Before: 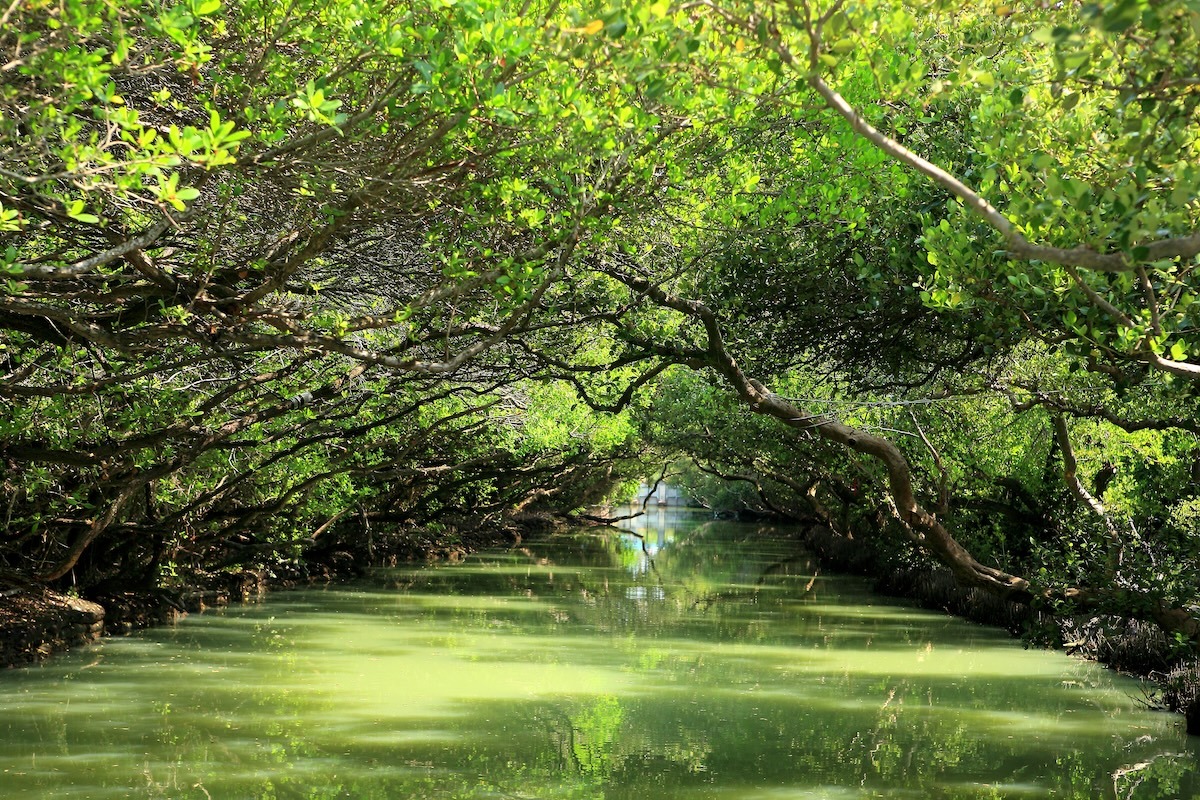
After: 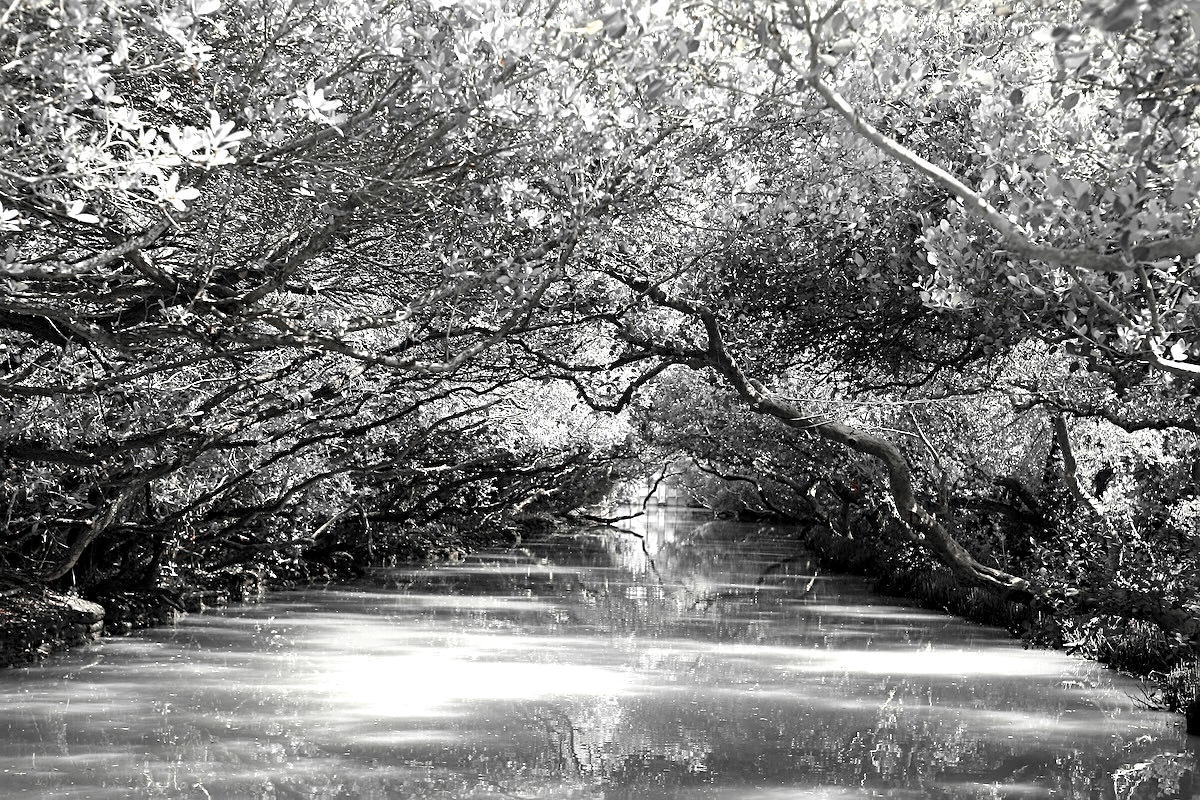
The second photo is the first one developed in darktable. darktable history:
color zones: curves: ch1 [(0, 0.831) (0.08, 0.771) (0.157, 0.268) (0.241, 0.207) (0.562, -0.005) (0.714, -0.013) (0.876, 0.01) (1, 0.831)], mix 43.01%
sharpen: on, module defaults
exposure: black level correction 0.001, exposure 0.499 EV, compensate highlight preservation false
